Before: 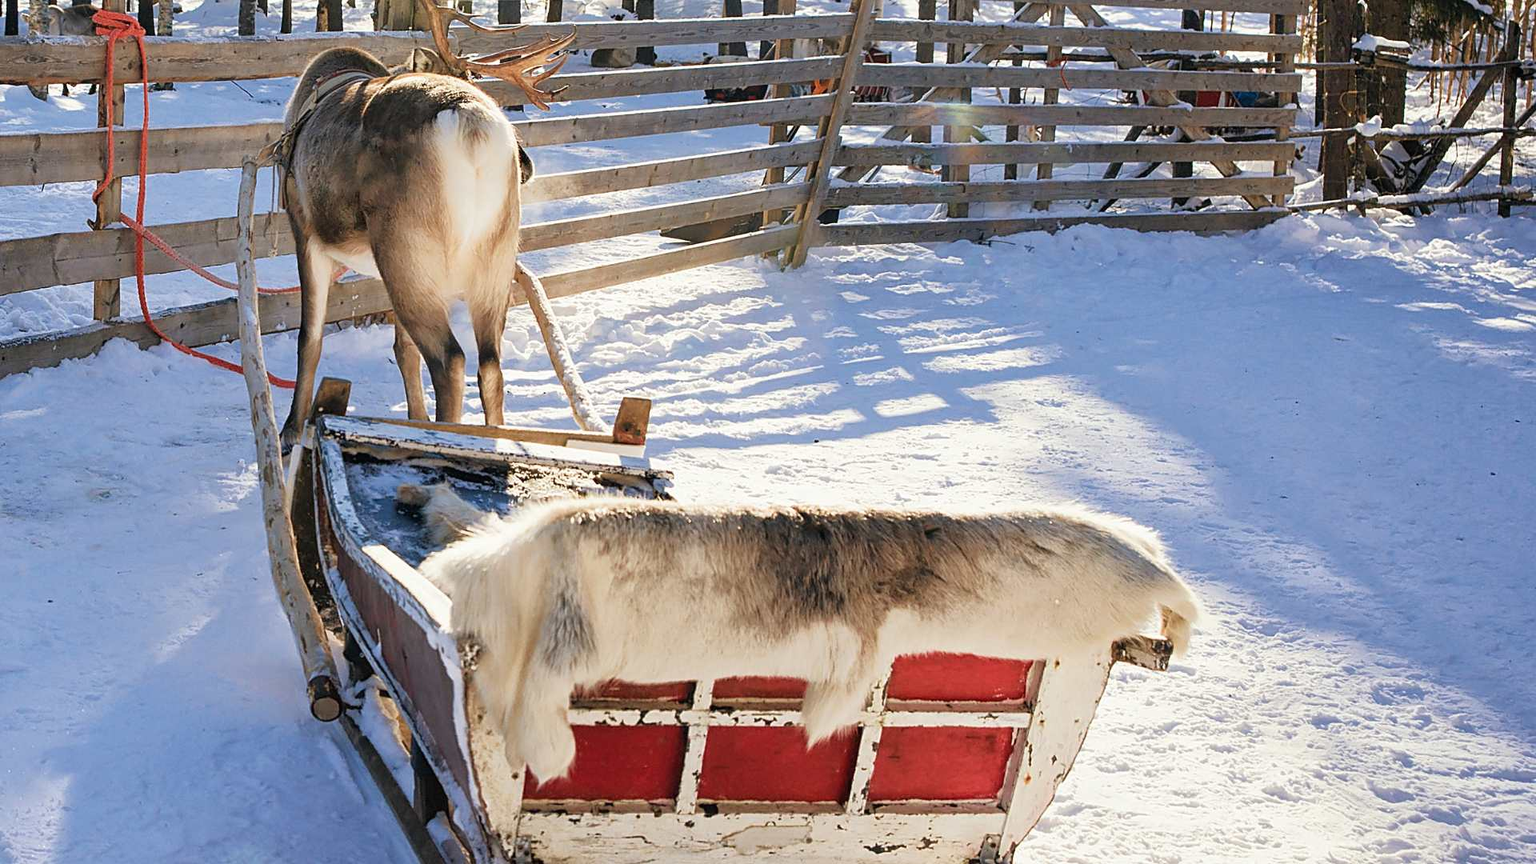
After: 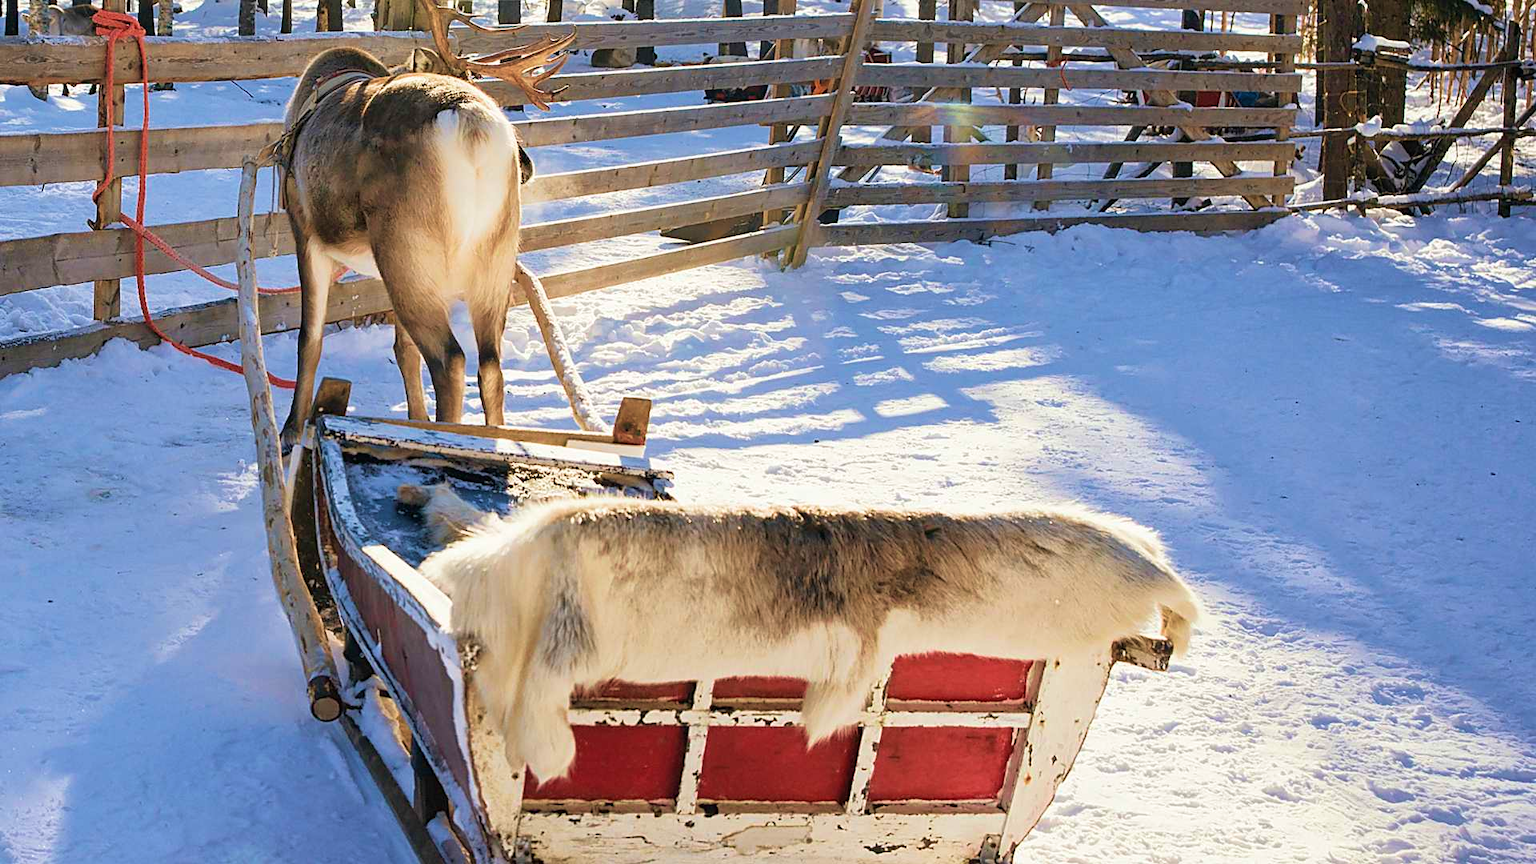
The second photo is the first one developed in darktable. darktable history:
velvia: strength 44.62%
